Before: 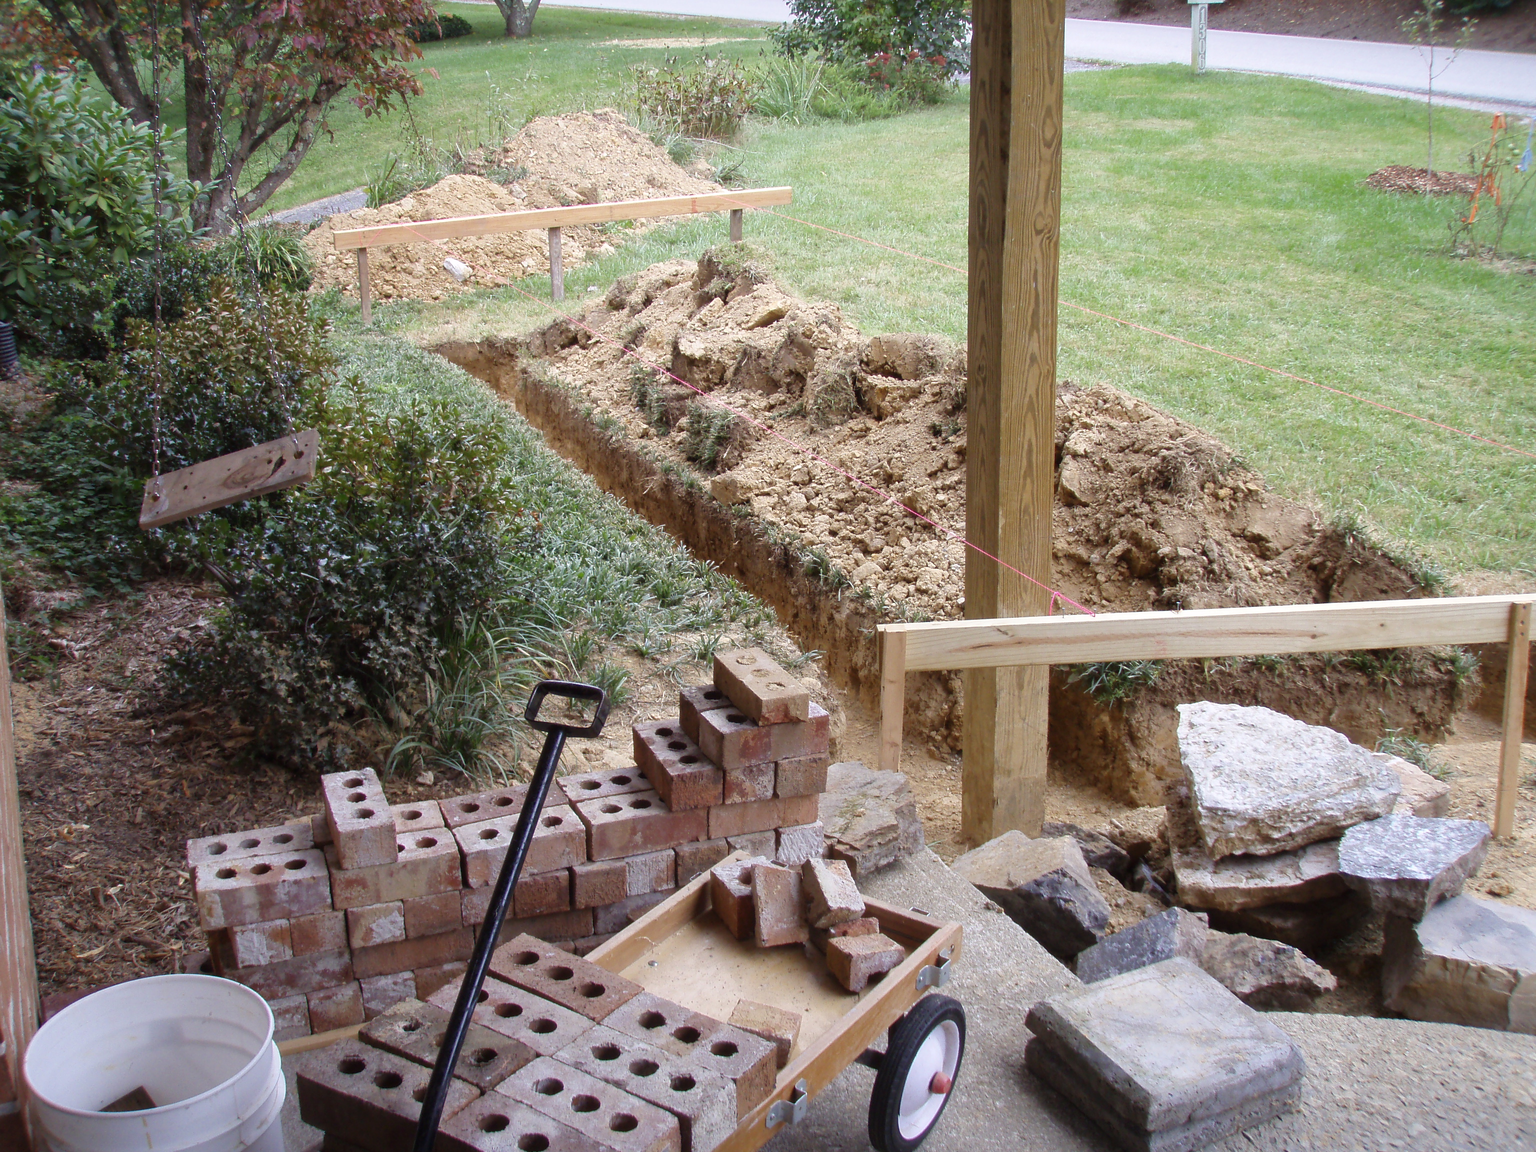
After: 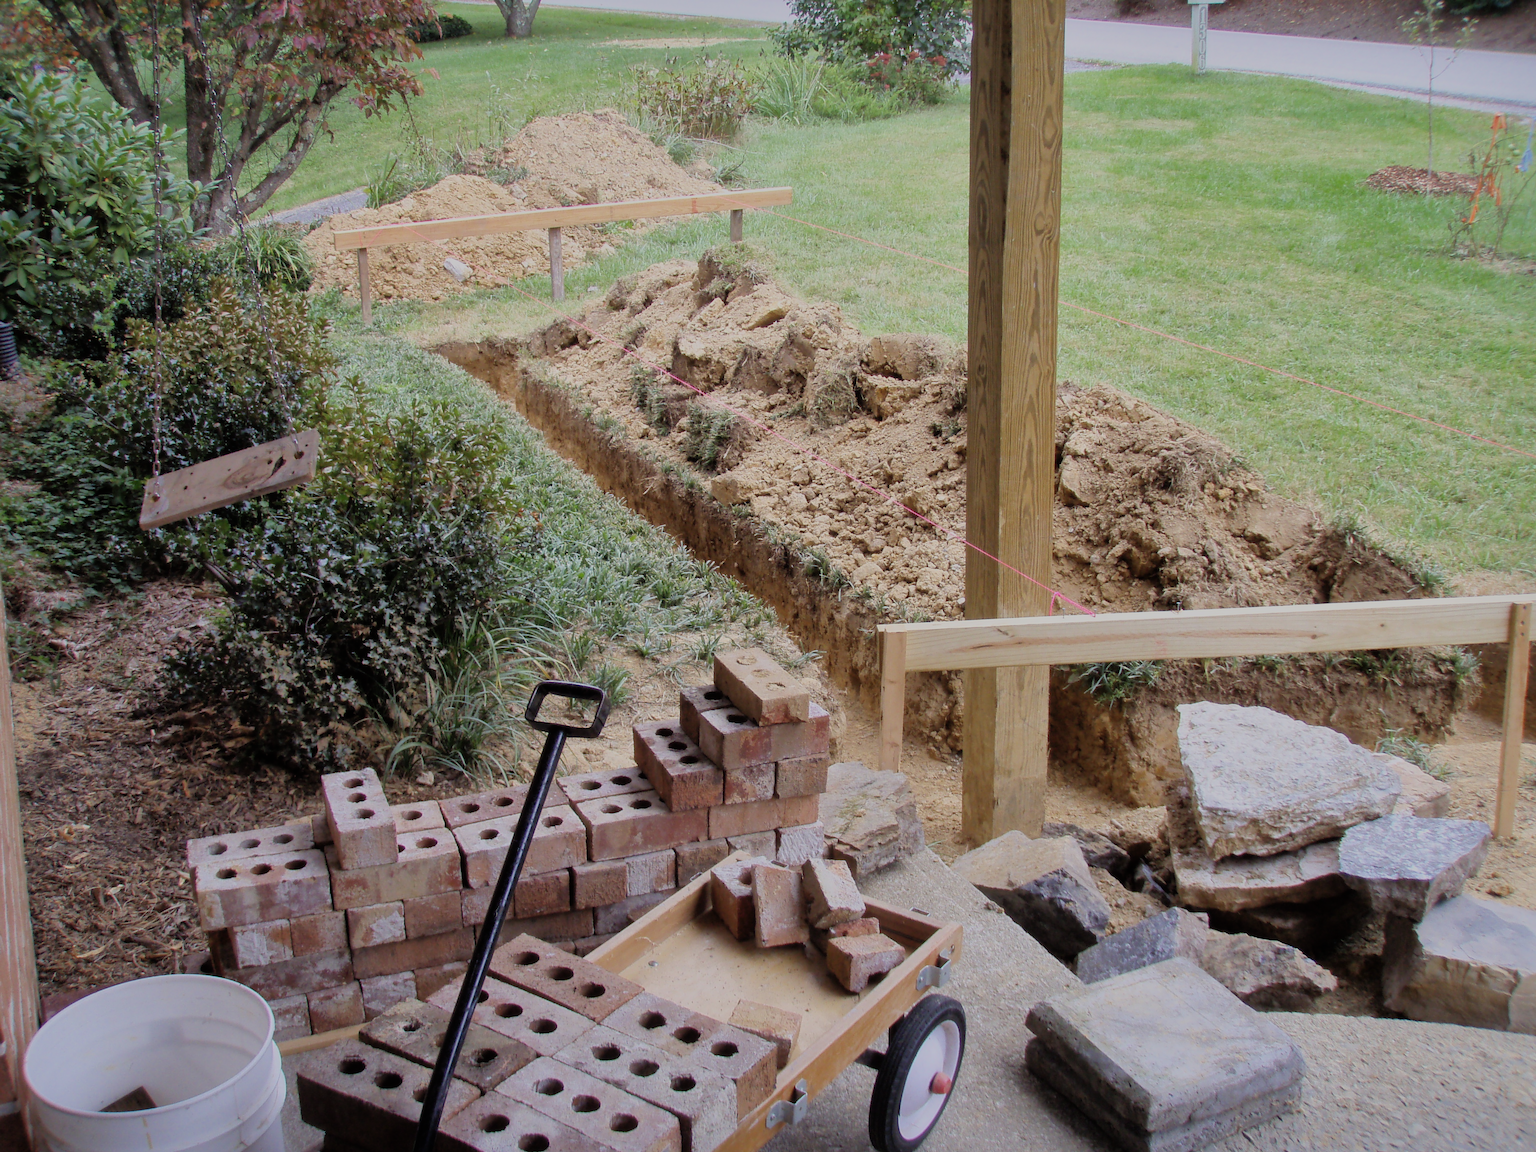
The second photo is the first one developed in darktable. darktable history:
shadows and highlights: on, module defaults
filmic rgb: black relative exposure -7.15 EV, white relative exposure 5.36 EV, hardness 3.02, color science v6 (2022)
